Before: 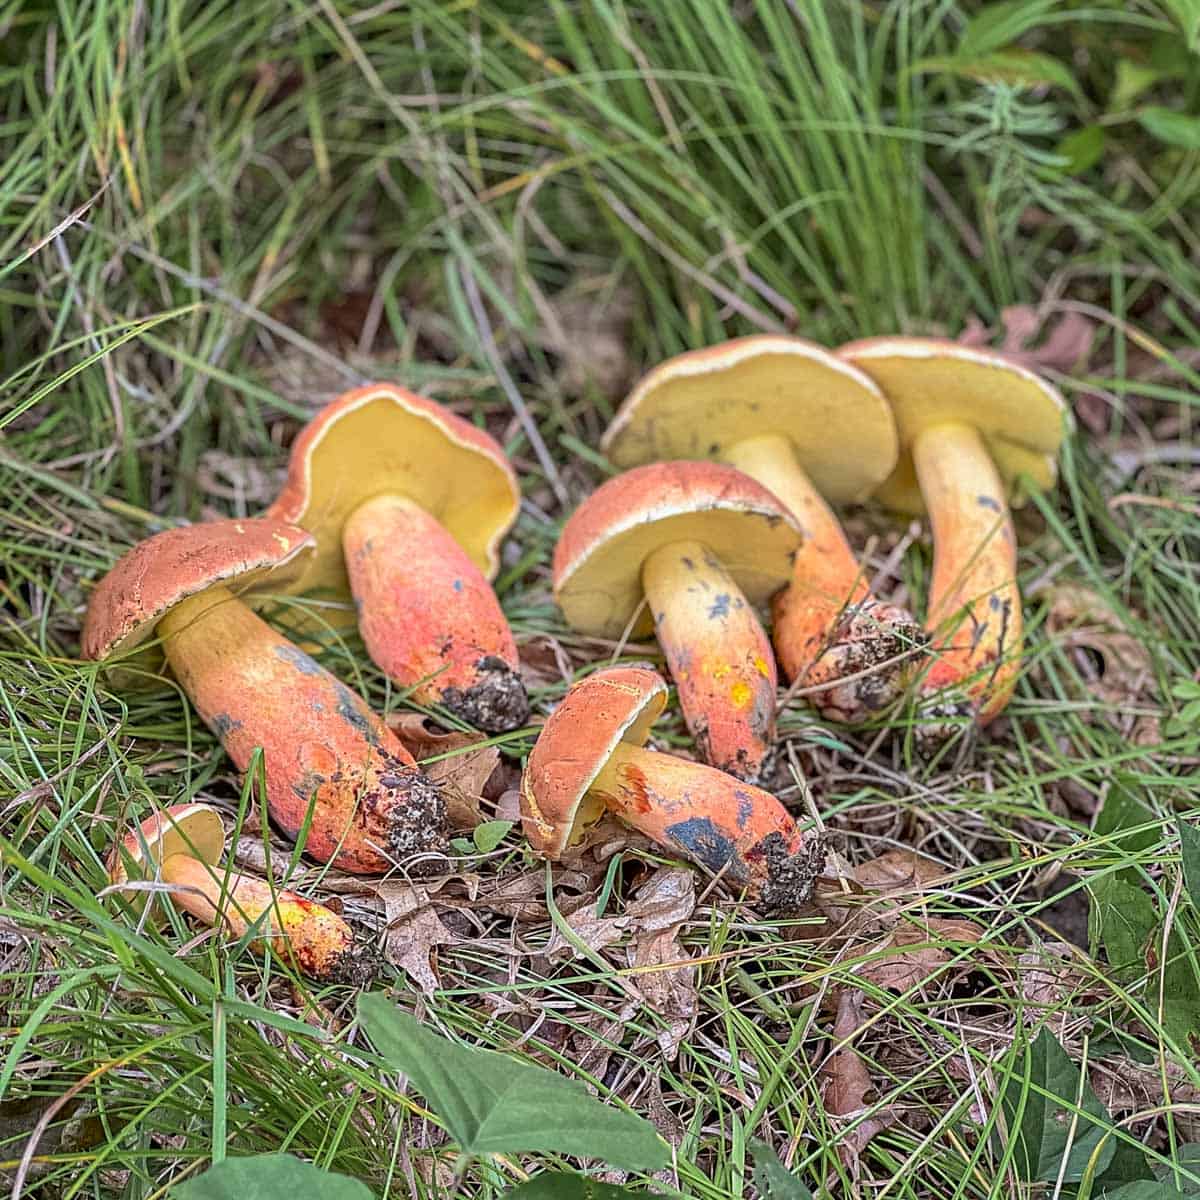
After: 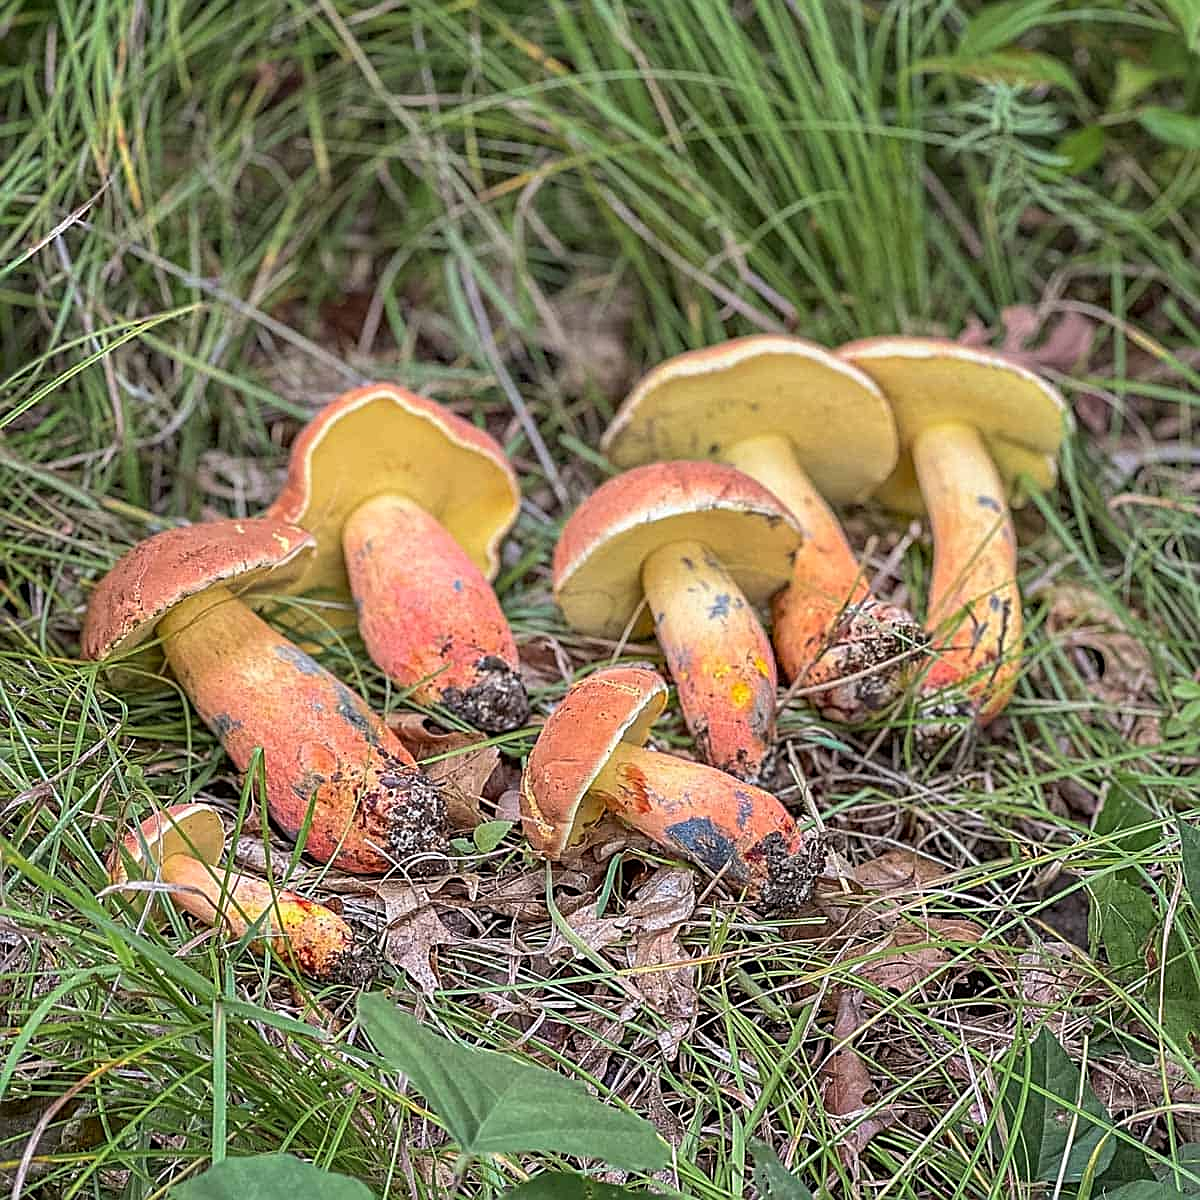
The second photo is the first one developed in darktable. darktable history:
tone equalizer: -8 EV 0.06 EV, smoothing diameter 25%, edges refinement/feathering 10, preserve details guided filter
sharpen: on, module defaults
